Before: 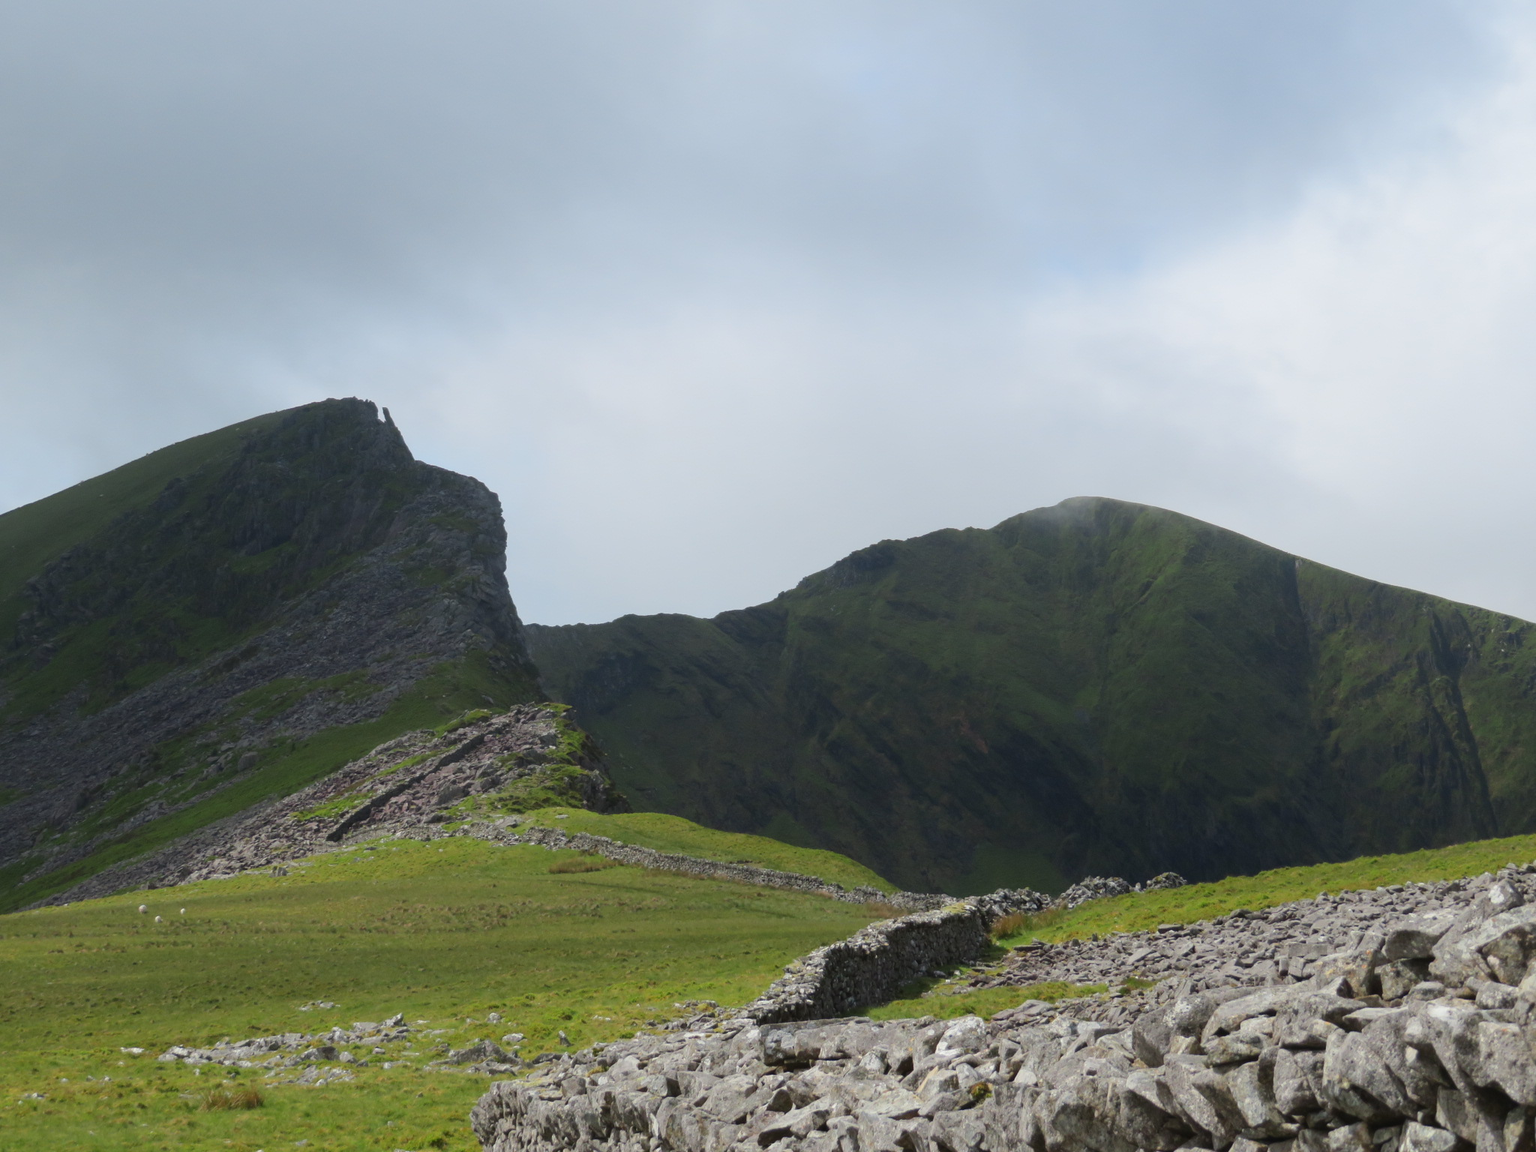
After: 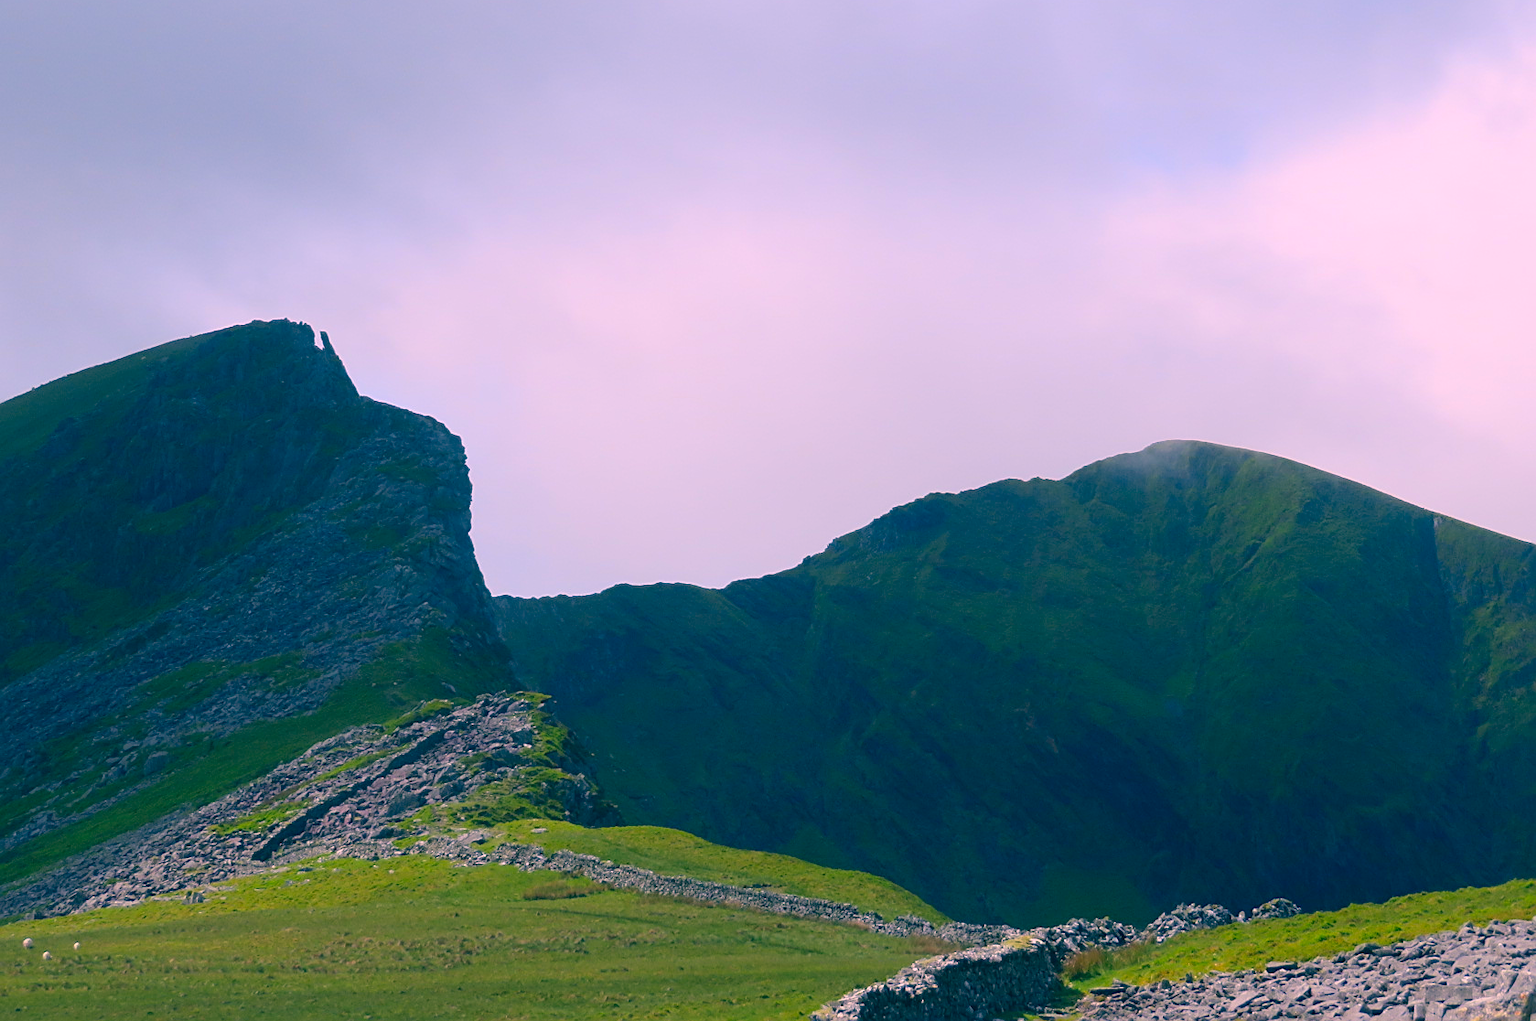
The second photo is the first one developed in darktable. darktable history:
color correction: highlights a* 17.03, highlights b* 0.205, shadows a* -15.38, shadows b* -14.56, saturation 1.5
sharpen: on, module defaults
crop: left 7.856%, top 11.836%, right 10.12%, bottom 15.387%
